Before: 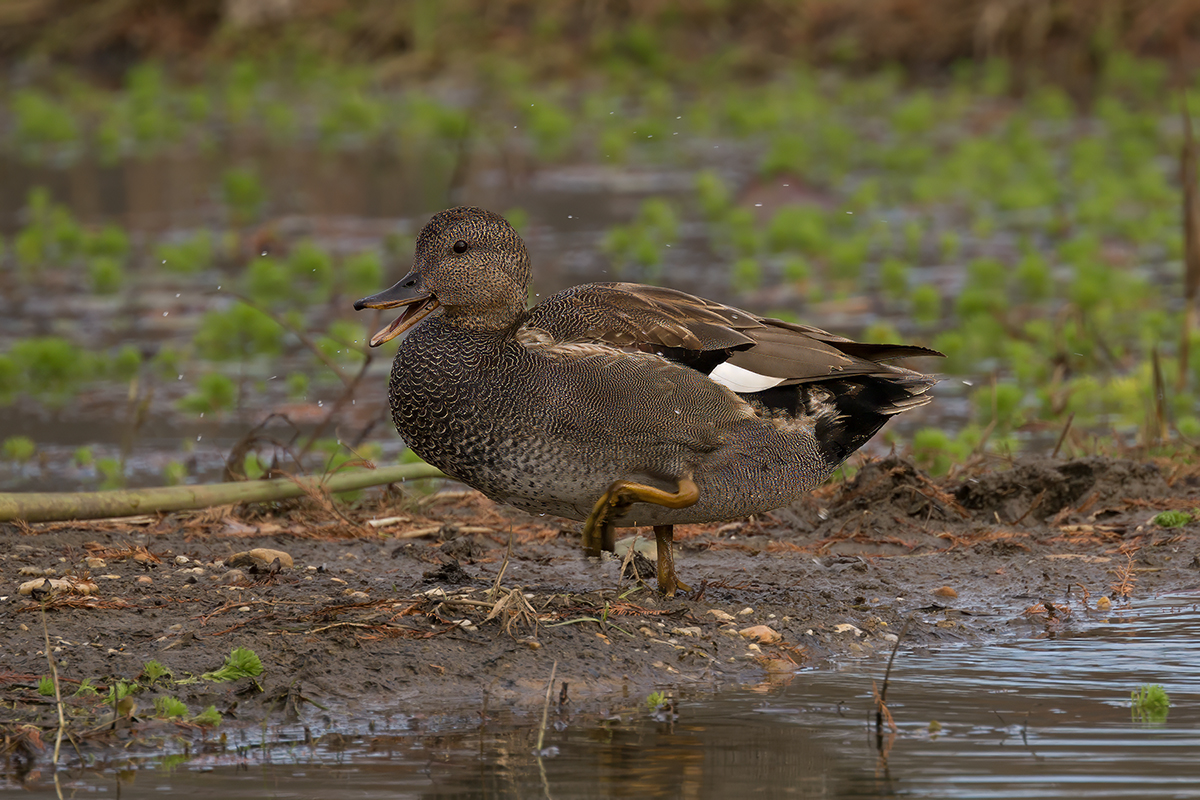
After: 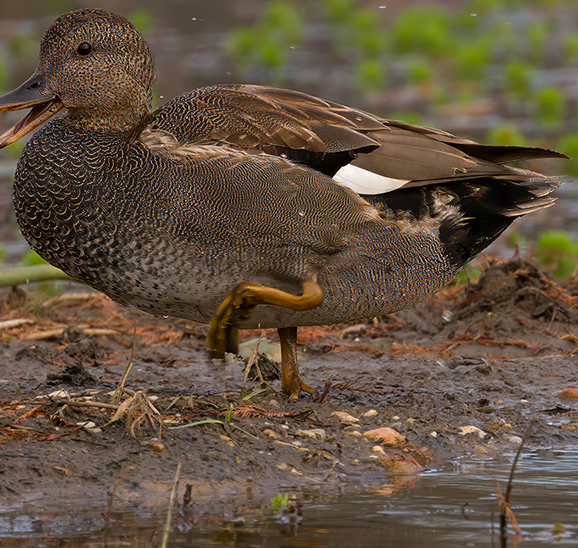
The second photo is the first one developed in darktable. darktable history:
crop: left 31.404%, top 24.802%, right 20.406%, bottom 6.612%
